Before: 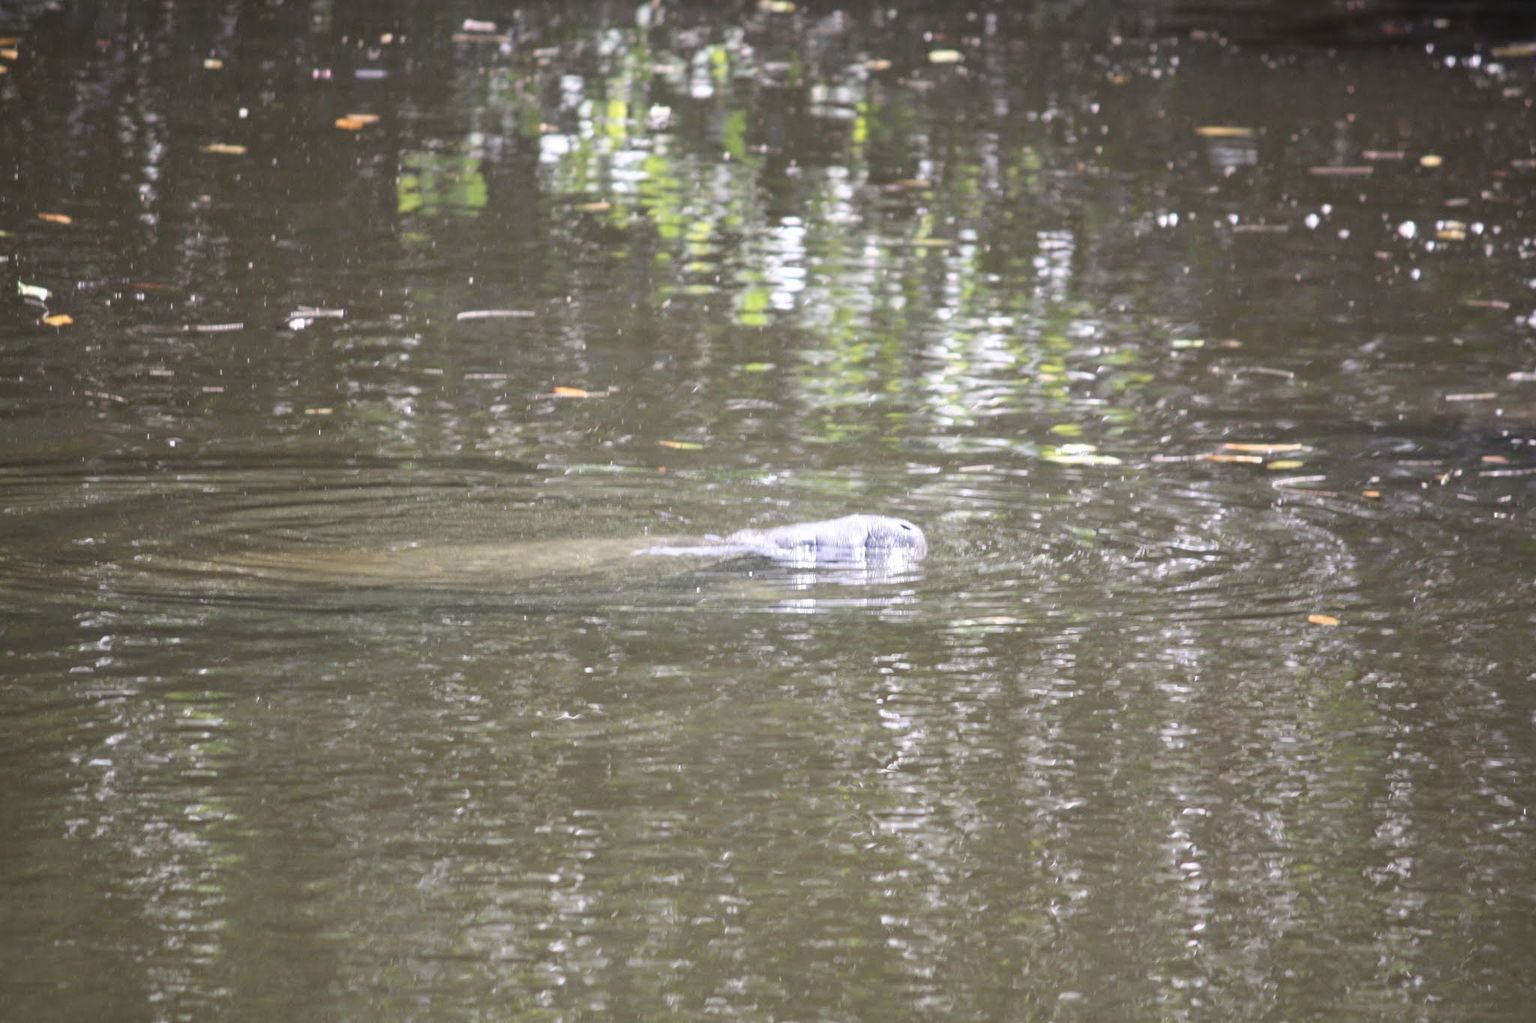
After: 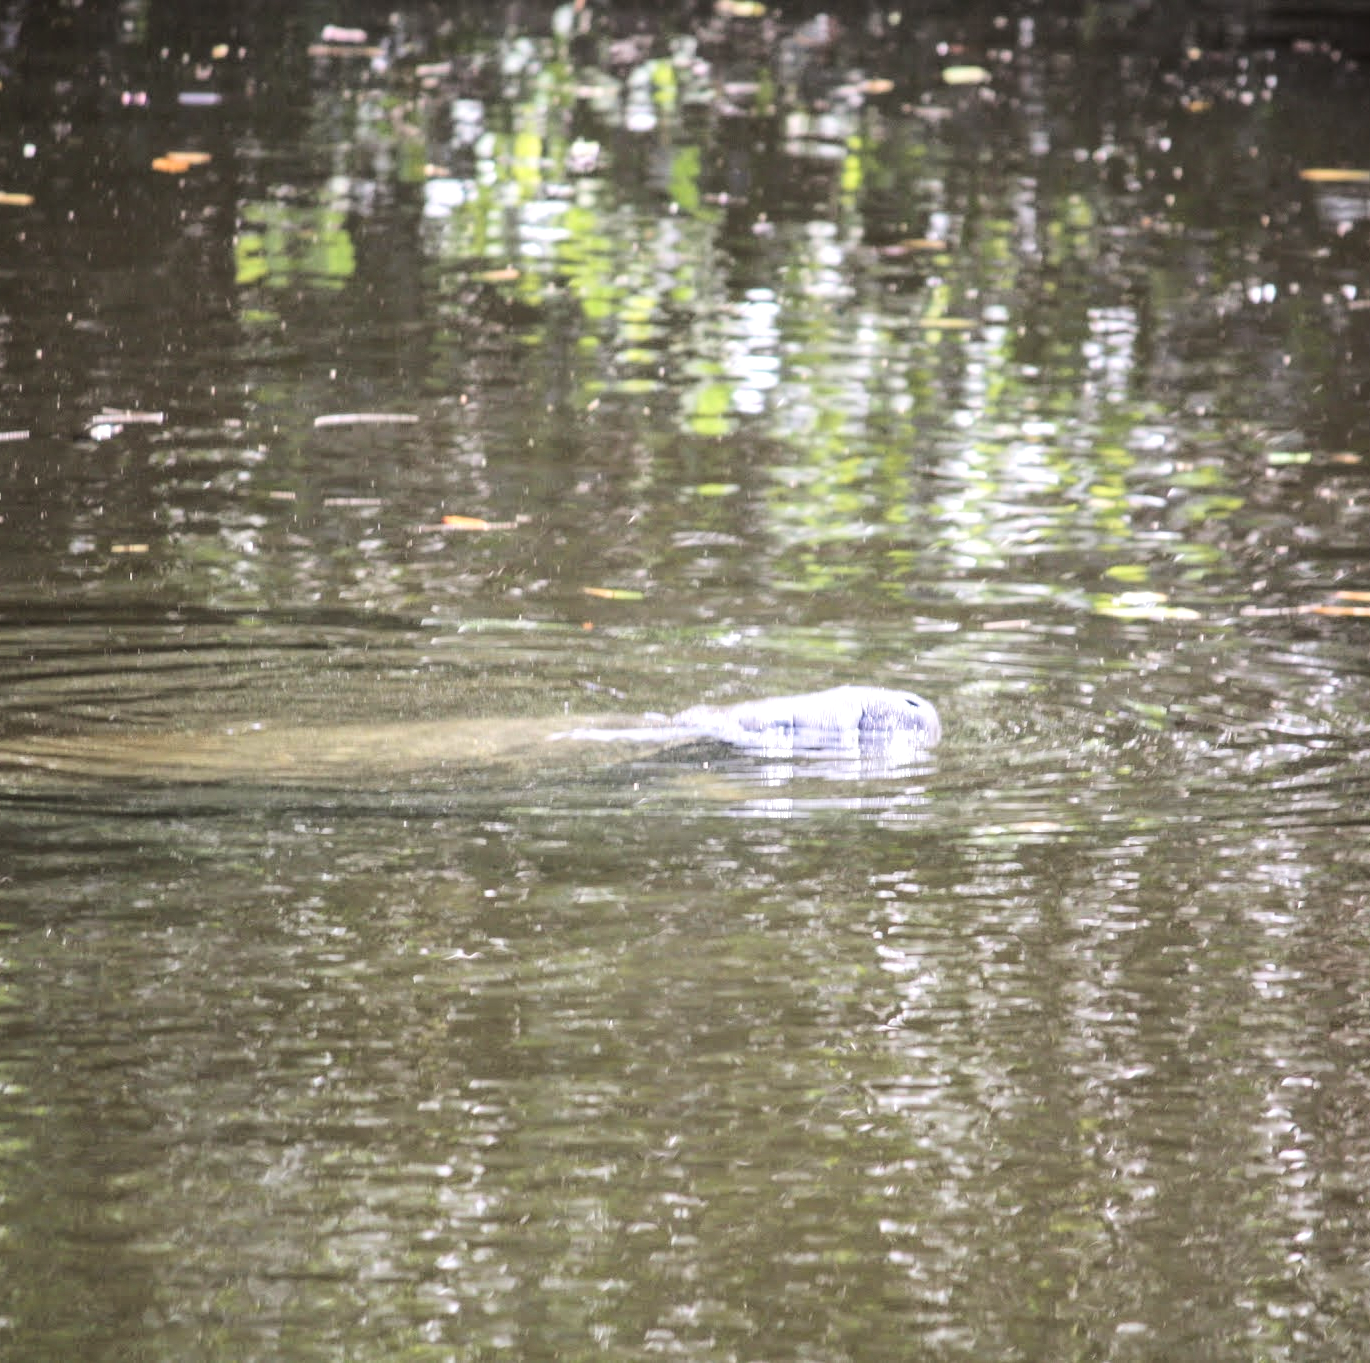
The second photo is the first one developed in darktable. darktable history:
crop and rotate: left 14.45%, right 18.624%
velvia: on, module defaults
tone curve: curves: ch0 [(0, 0) (0.126, 0.061) (0.338, 0.285) (0.494, 0.518) (0.703, 0.762) (1, 1)]; ch1 [(0, 0) (0.389, 0.313) (0.457, 0.442) (0.5, 0.501) (0.55, 0.578) (1, 1)]; ch2 [(0, 0) (0.44, 0.424) (0.501, 0.499) (0.557, 0.564) (0.613, 0.67) (0.707, 0.746) (1, 1)], color space Lab, linked channels, preserve colors none
local contrast: on, module defaults
